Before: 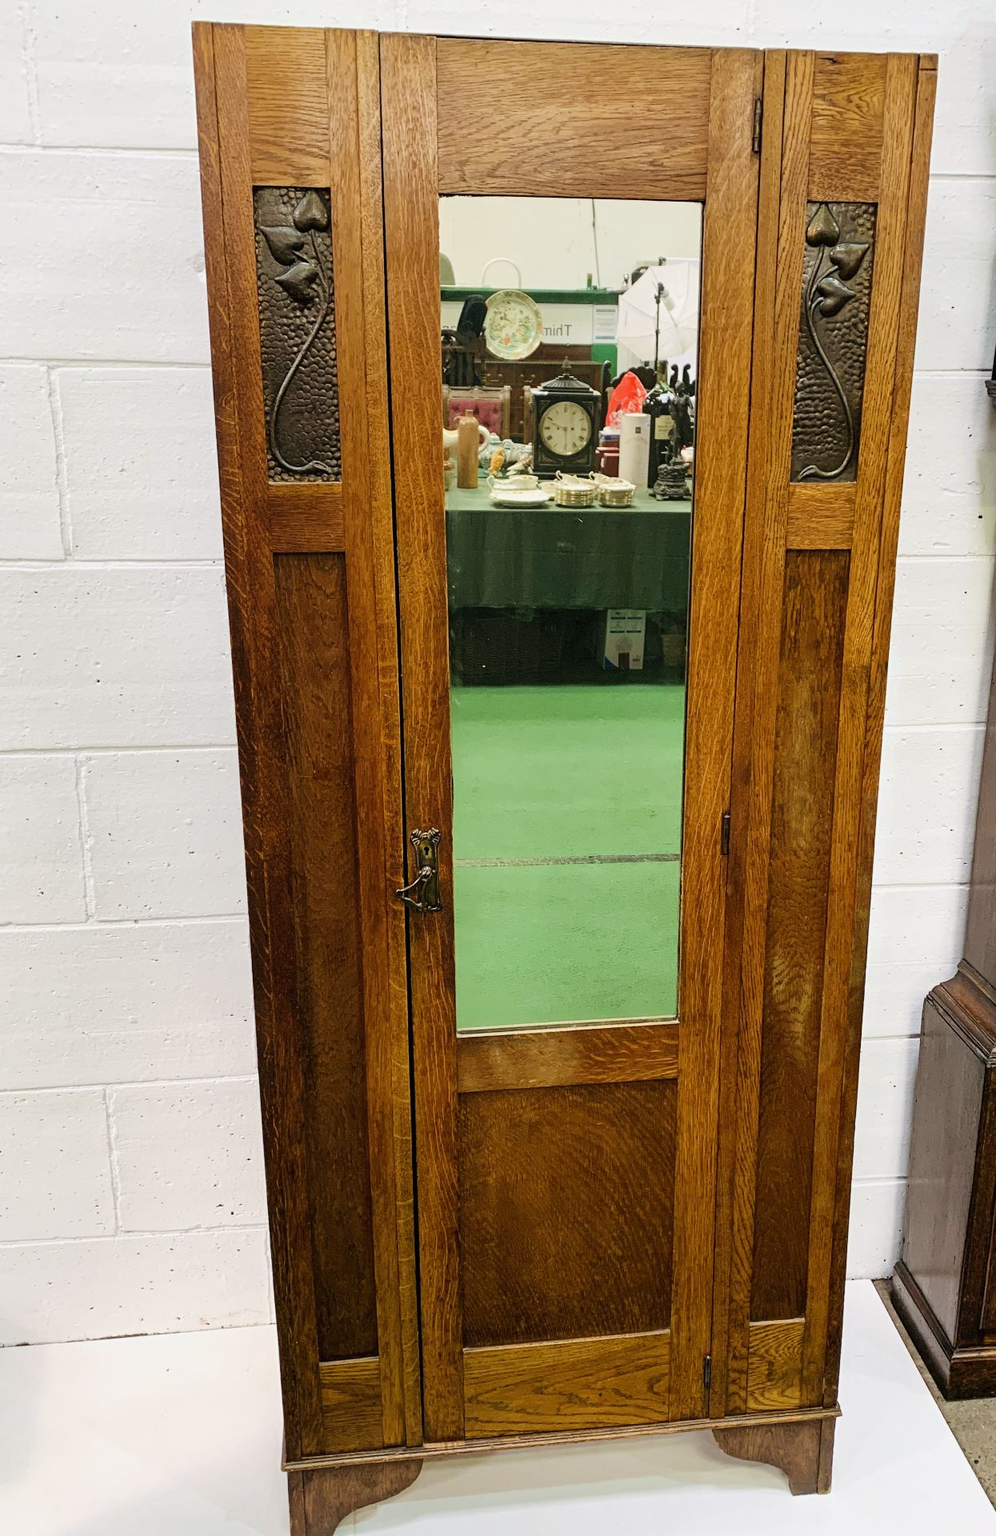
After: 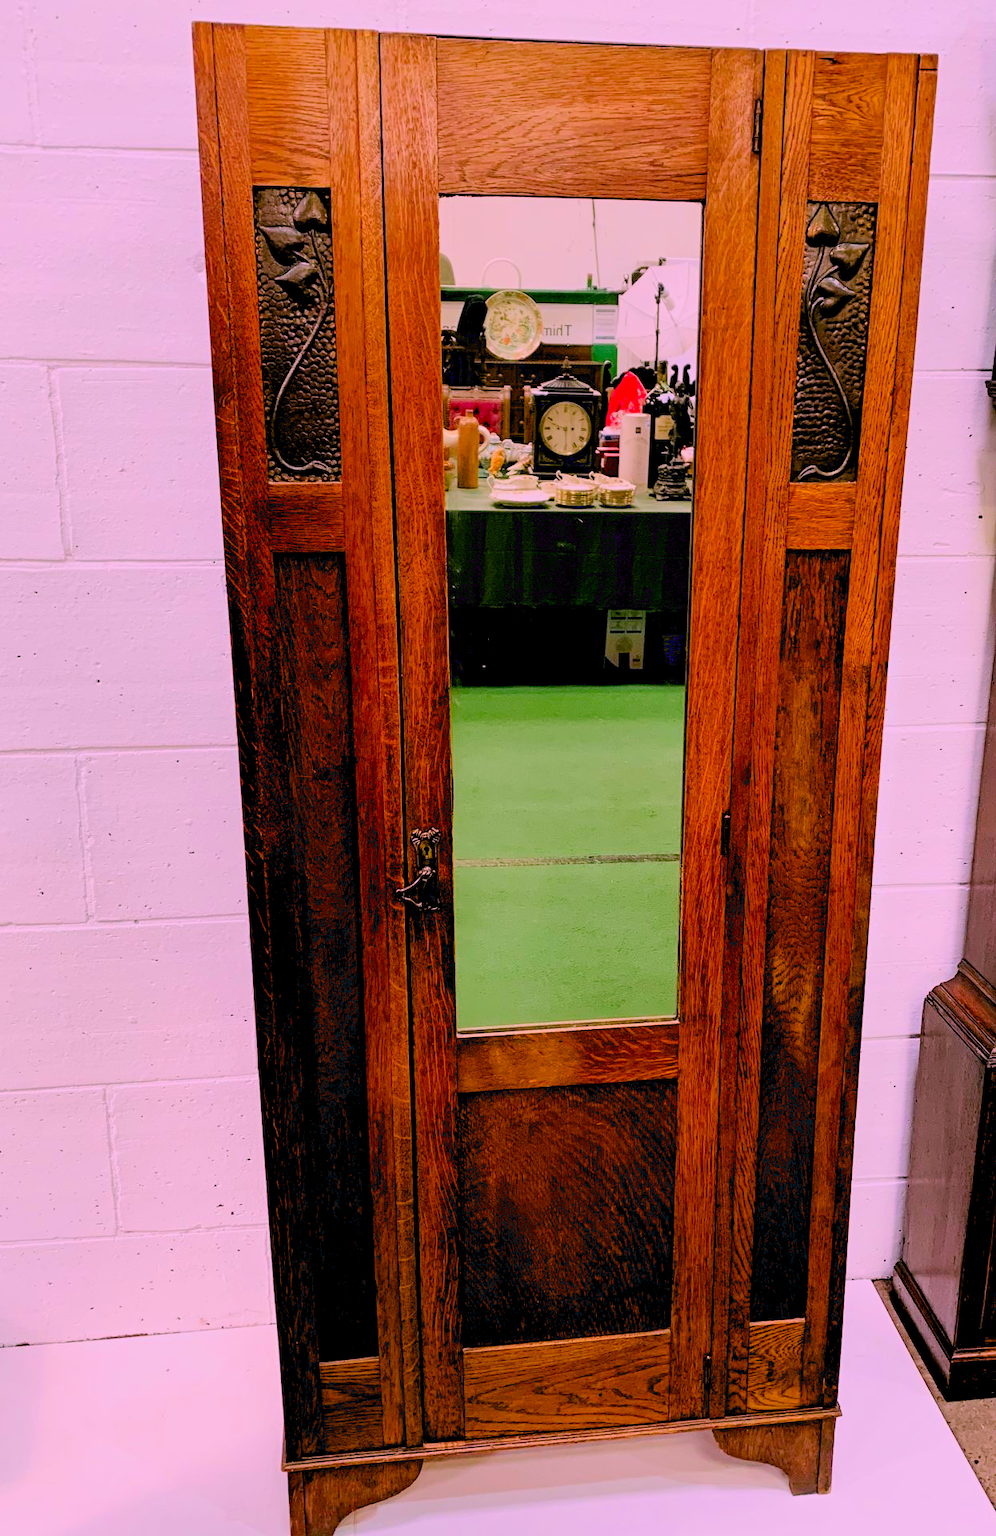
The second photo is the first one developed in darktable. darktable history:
color correction: highlights a* 18.97, highlights b* -11.71, saturation 1.64
filmic rgb: black relative exposure -7.98 EV, white relative exposure 3.97 EV, threshold 2.98 EV, hardness 4.2, contrast 0.987, color science v6 (2022), enable highlight reconstruction true
exposure: black level correction 0.027, exposure -0.08 EV, compensate exposure bias true, compensate highlight preservation false
